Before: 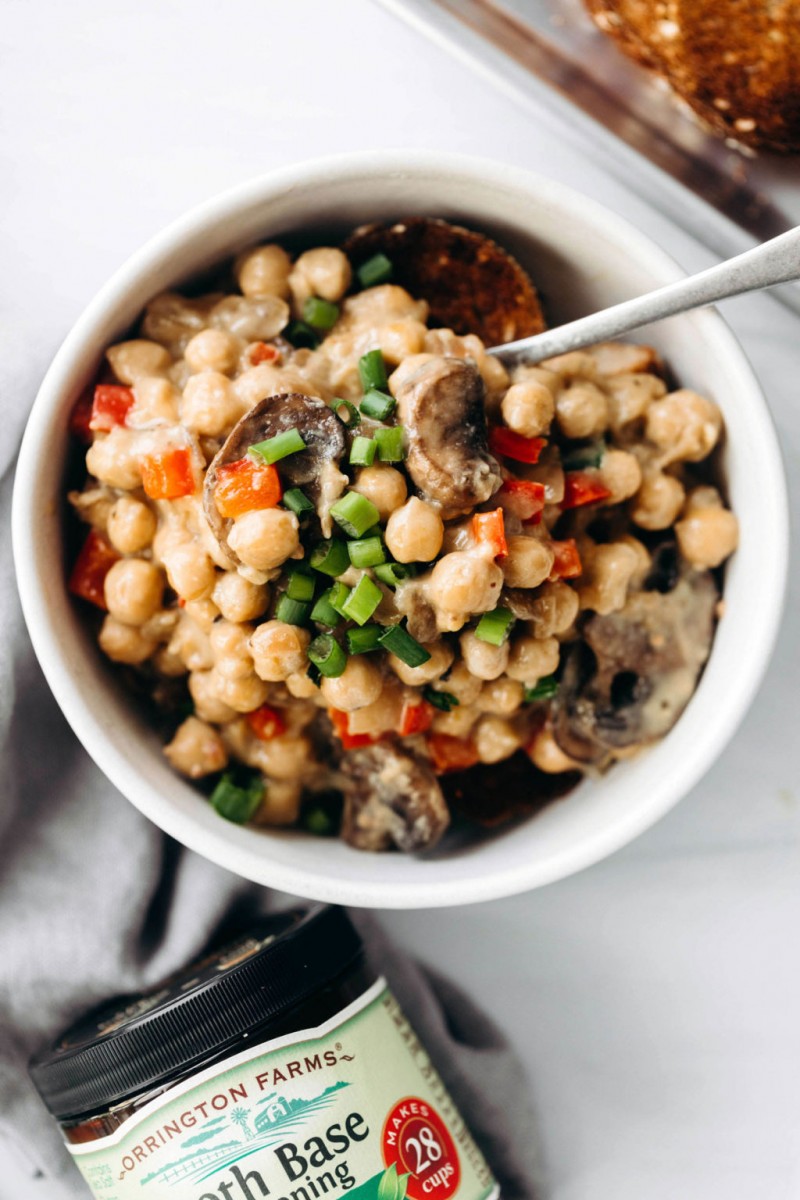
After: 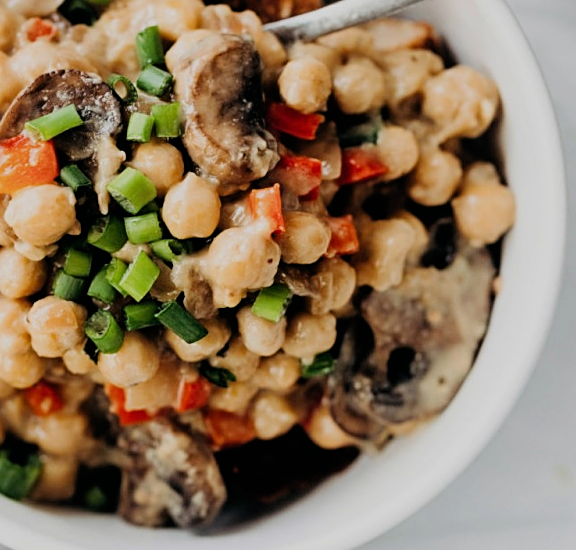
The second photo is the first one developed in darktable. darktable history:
sharpen: on, module defaults
filmic rgb: black relative exposure -7.65 EV, white relative exposure 4.56 EV, hardness 3.61
crop and rotate: left 27.938%, top 27.046%, bottom 27.046%
